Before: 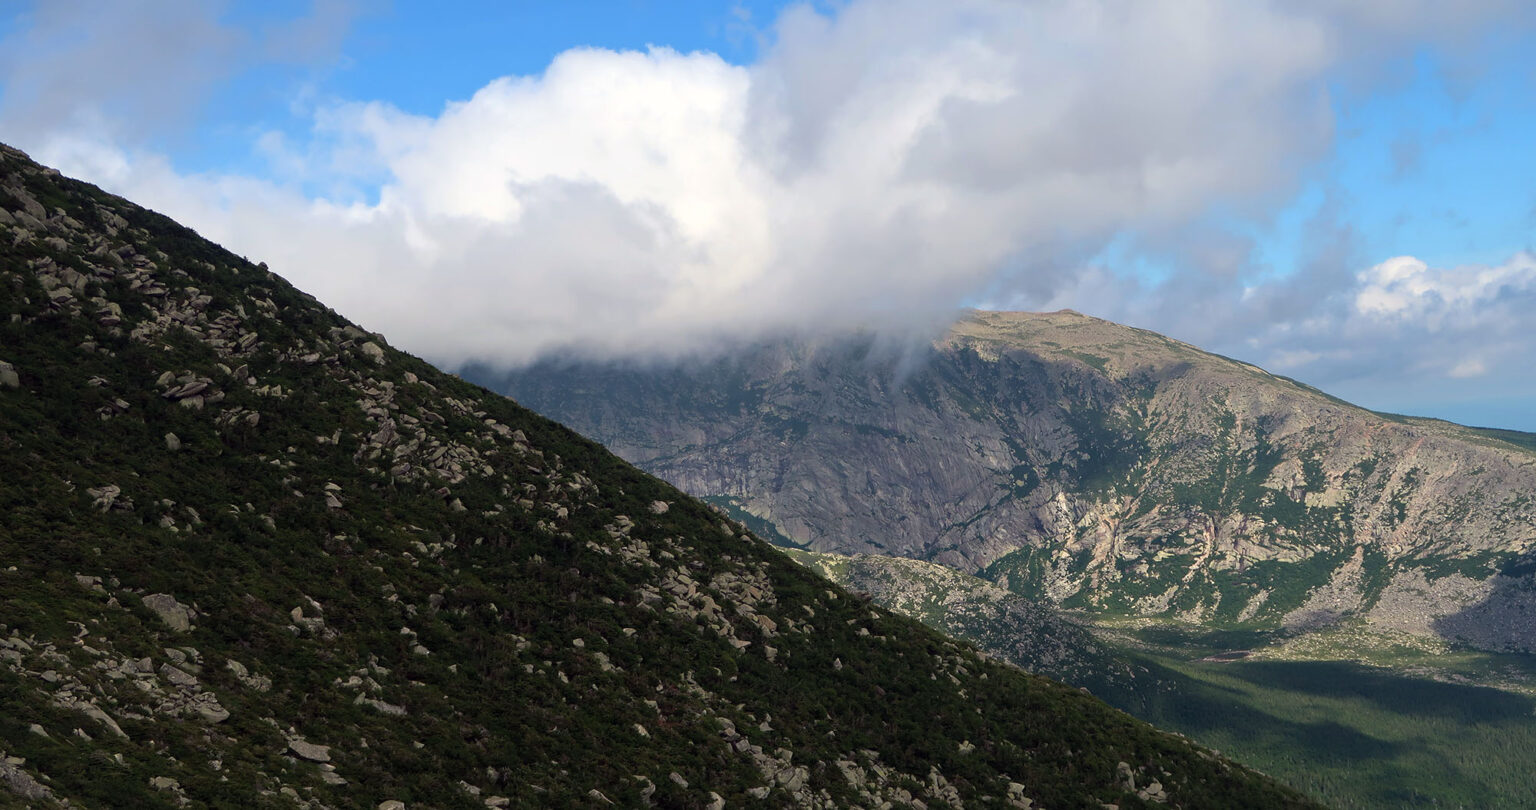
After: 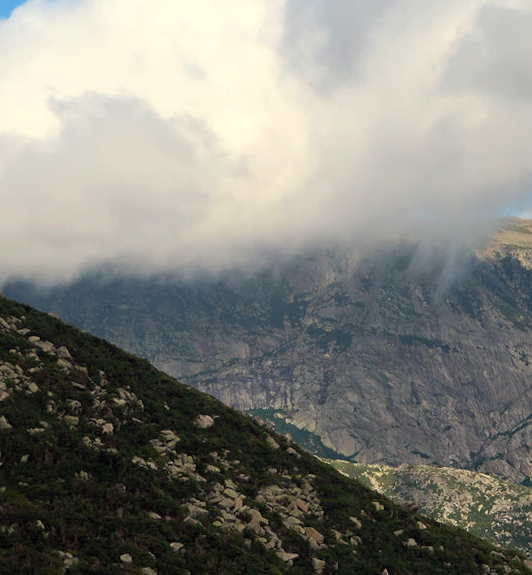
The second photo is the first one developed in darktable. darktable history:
white balance: red 1.029, blue 0.92
crop and rotate: left 29.476%, top 10.214%, right 35.32%, bottom 17.333%
rotate and perspective: rotation -1°, crop left 0.011, crop right 0.989, crop top 0.025, crop bottom 0.975
